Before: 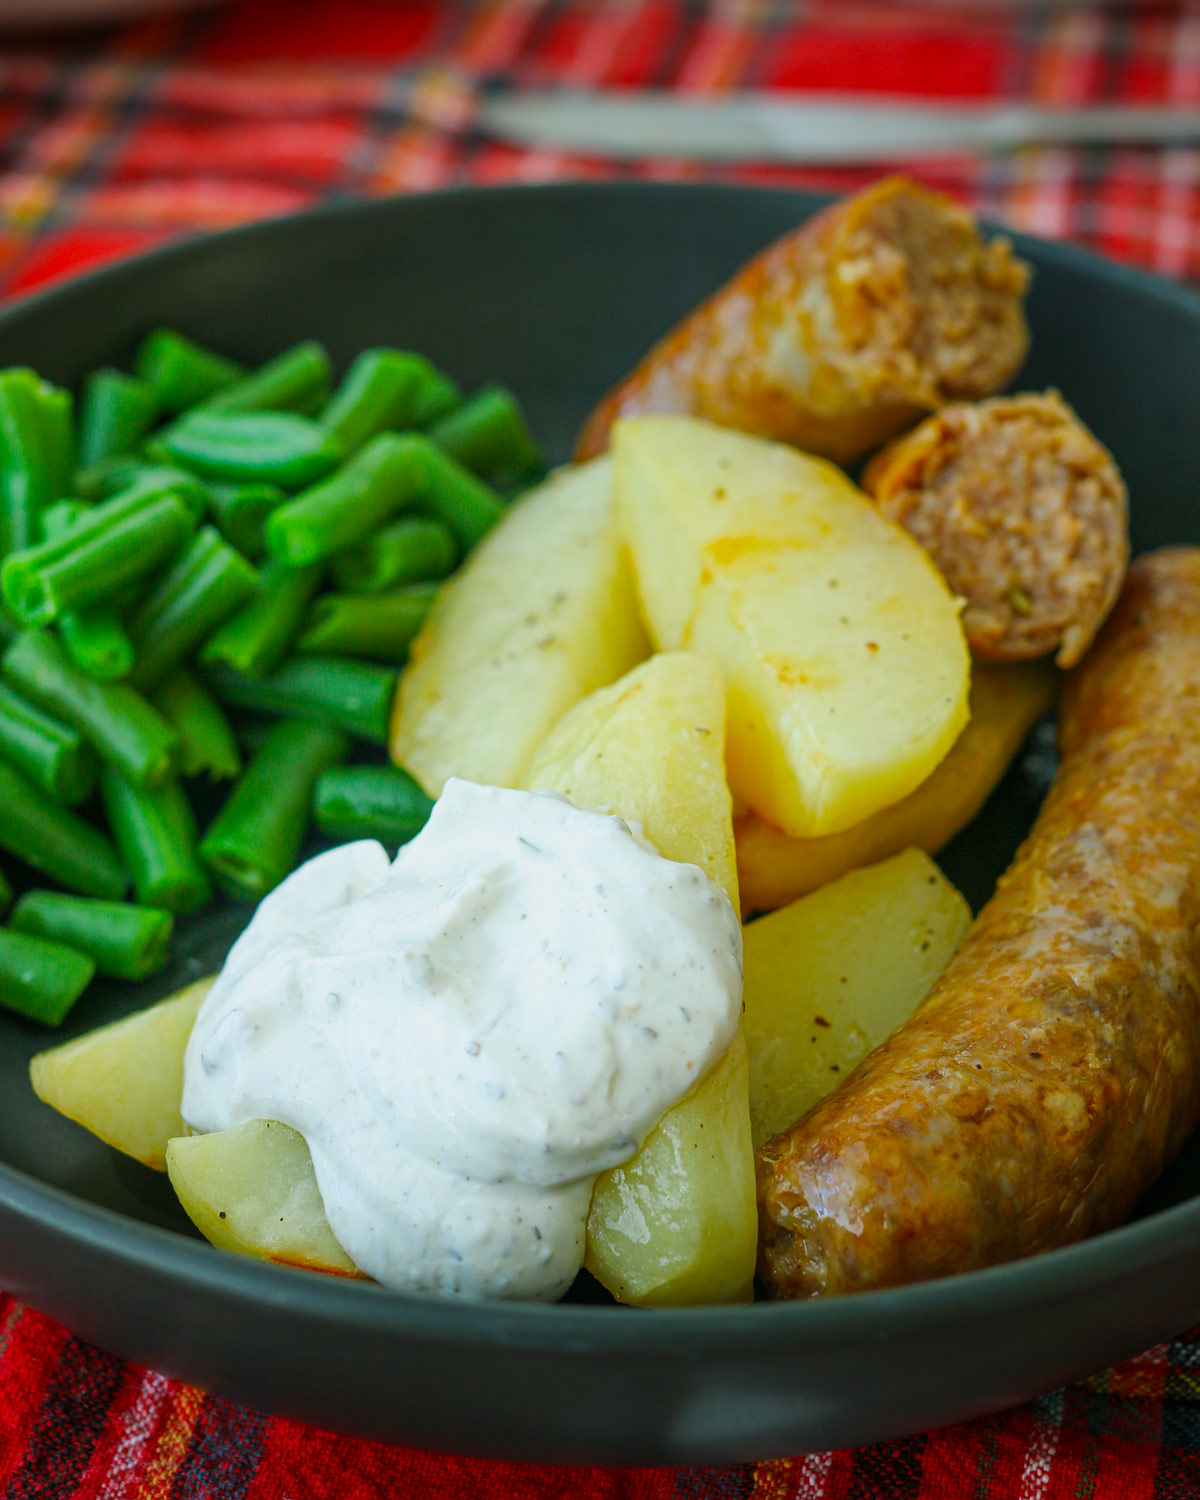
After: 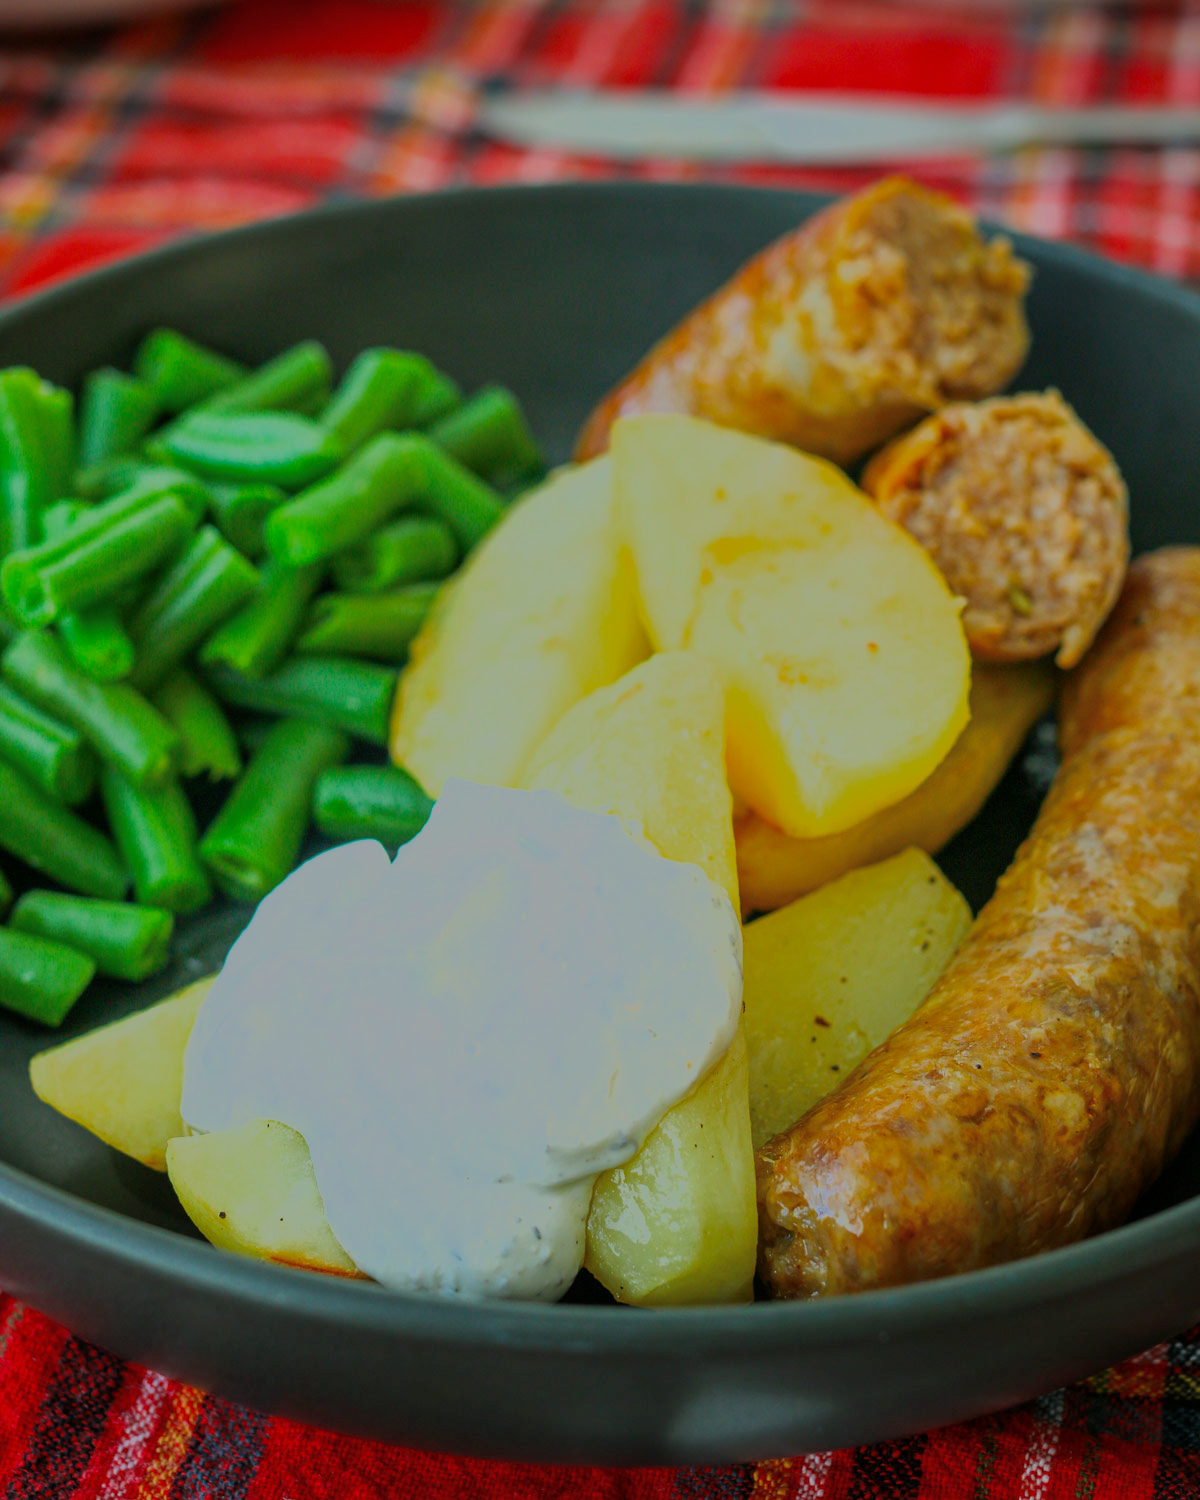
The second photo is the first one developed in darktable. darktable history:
filmic rgb: black relative exposure -12.99 EV, white relative exposure 4.03 EV, target white luminance 85.135%, hardness 6.31, latitude 41.77%, contrast 0.858, shadows ↔ highlights balance 9%, color science v6 (2022)
exposure: exposure 0.257 EV, compensate highlight preservation false
